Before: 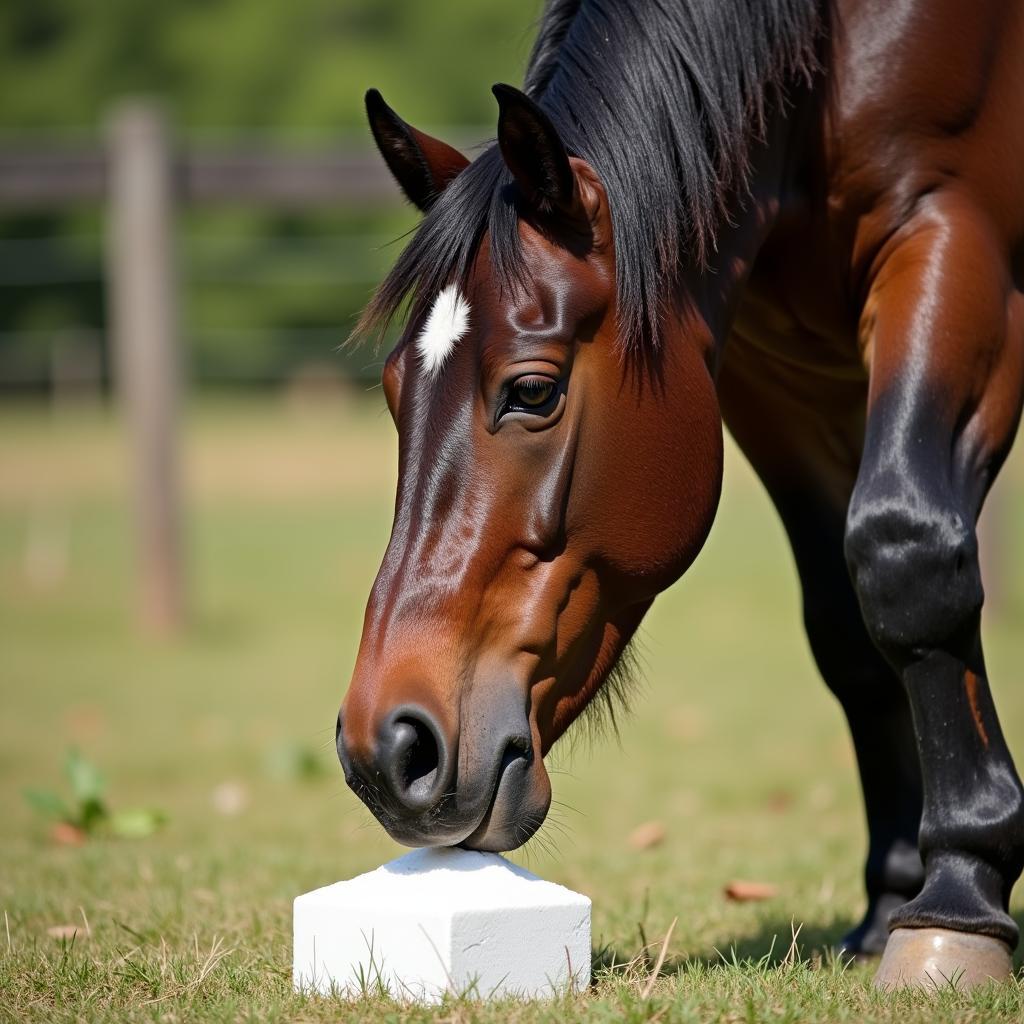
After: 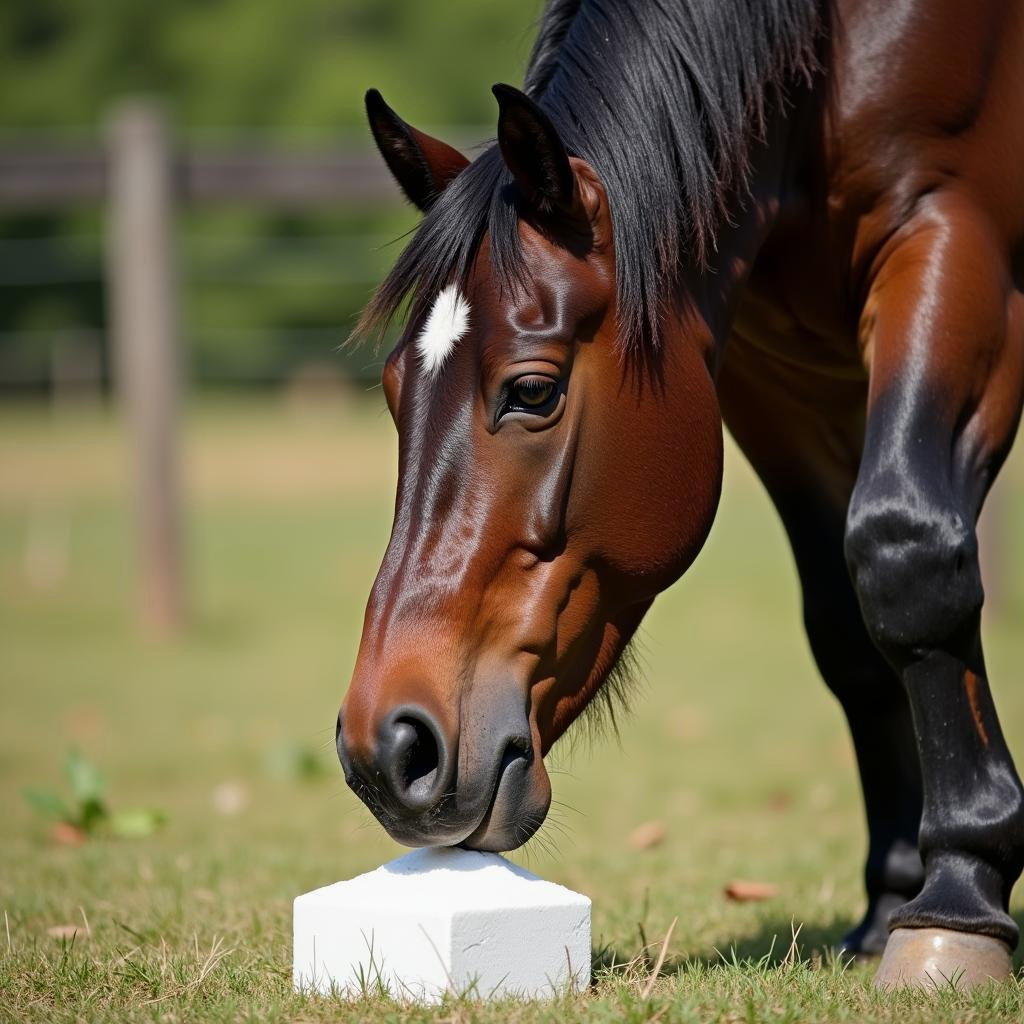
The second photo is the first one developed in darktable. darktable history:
exposure: exposure -0.07 EV, compensate highlight preservation false
